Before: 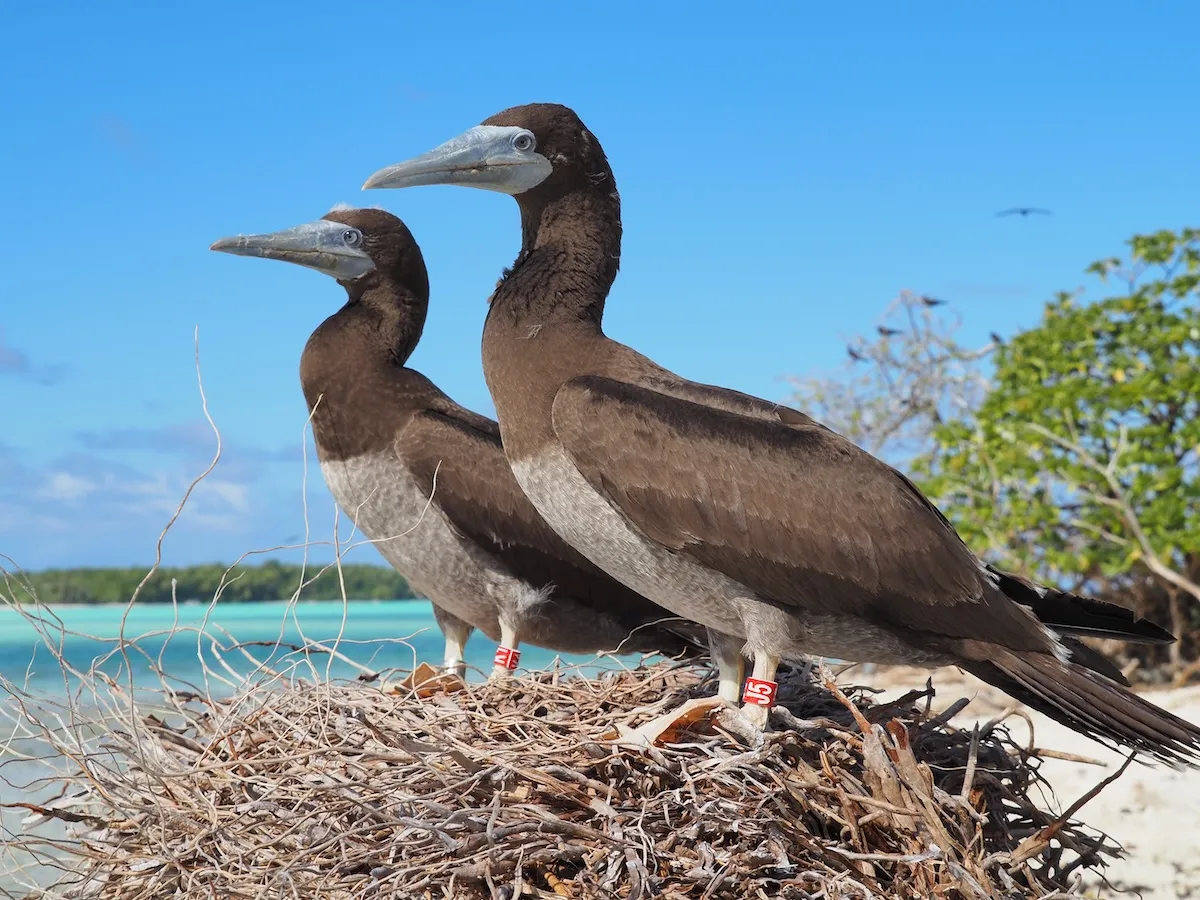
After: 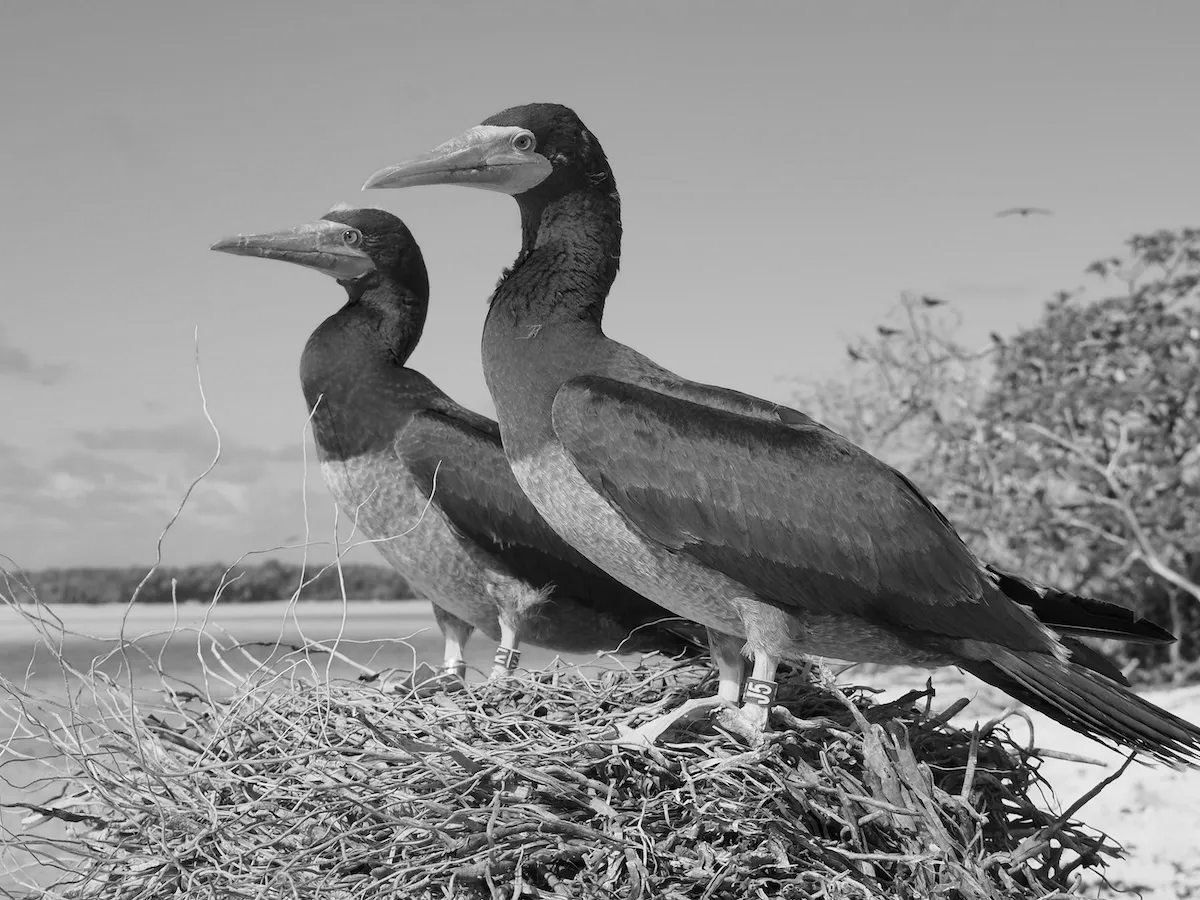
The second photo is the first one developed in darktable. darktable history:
exposure: exposure -0.048 EV, compensate highlight preservation false
contrast brightness saturation: saturation -1
